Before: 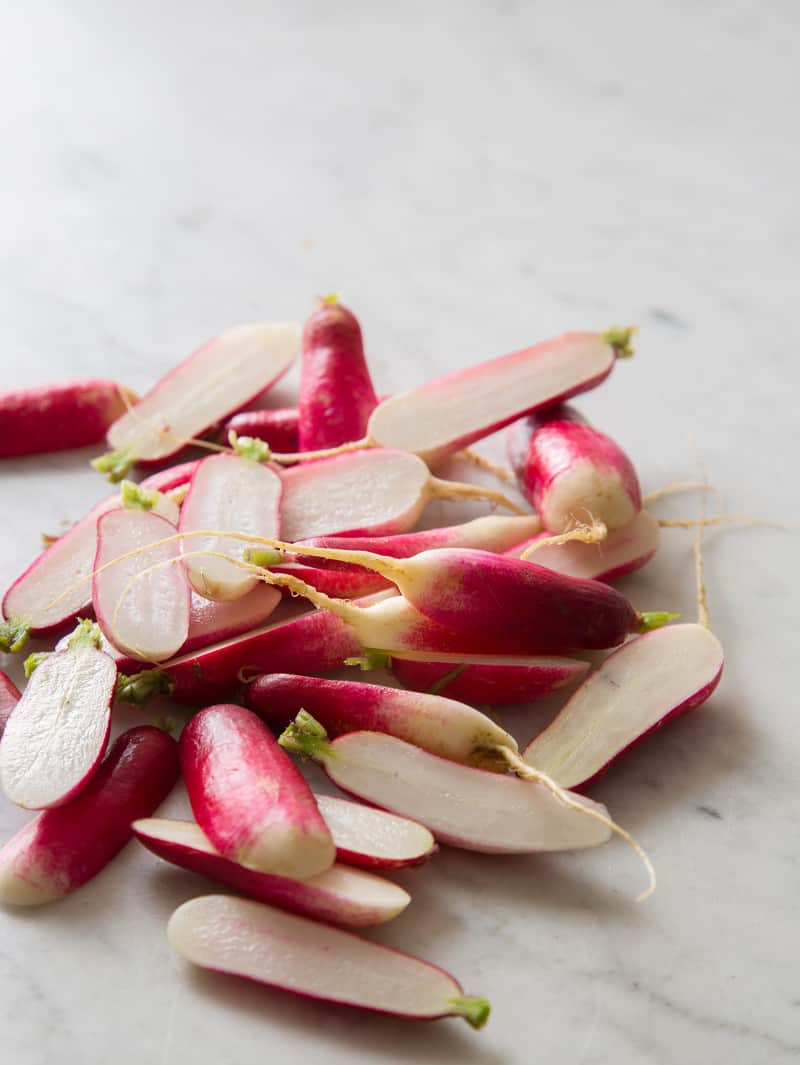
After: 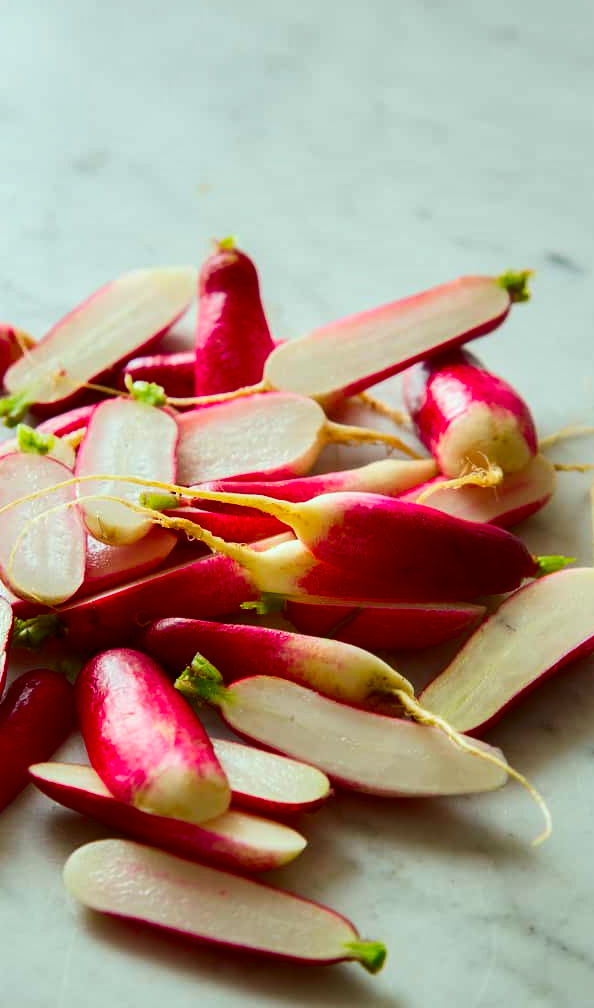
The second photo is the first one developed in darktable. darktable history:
shadows and highlights: low approximation 0.01, soften with gaussian
color correction: highlights a* -7.62, highlights b* 1.09, shadows a* -2.9, saturation 1.38
crop and rotate: left 13.019%, top 5.329%, right 12.631%
contrast brightness saturation: contrast 0.193, brightness -0.111, saturation 0.206
